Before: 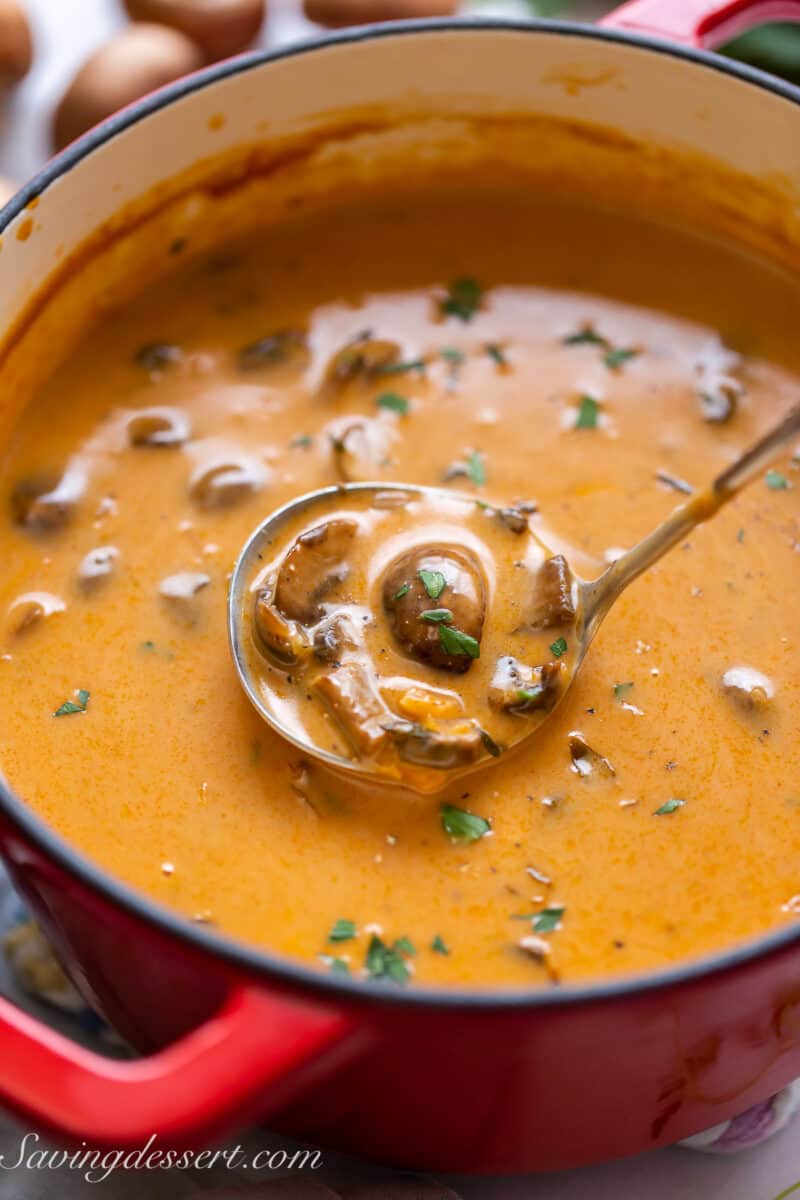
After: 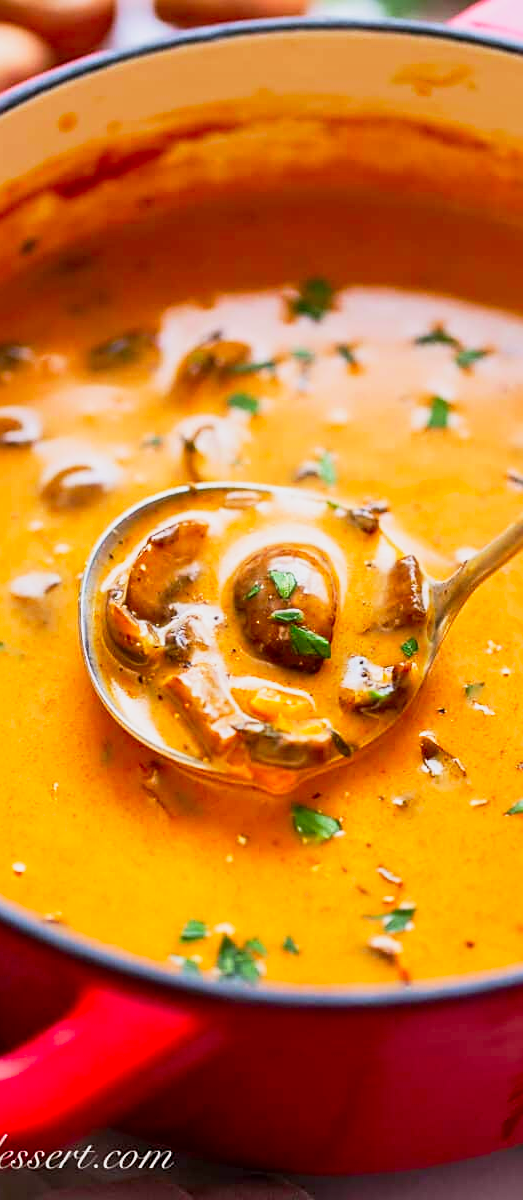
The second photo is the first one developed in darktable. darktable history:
sharpen: on, module defaults
exposure: exposure -0.028 EV, compensate highlight preservation false
color correction: highlights b* -0.06, saturation 1.28
base curve: curves: ch0 [(0, 0) (0.088, 0.125) (0.176, 0.251) (0.354, 0.501) (0.613, 0.749) (1, 0.877)], preserve colors none
crop and rotate: left 18.744%, right 15.877%
local contrast: mode bilateral grid, contrast 20, coarseness 49, detail 119%, midtone range 0.2
contrast brightness saturation: contrast 0.044, saturation 0.15
tone equalizer: -8 EV -0.002 EV, -7 EV 0.003 EV, -6 EV -0.032 EV, -5 EV 0.014 EV, -4 EV -0.012 EV, -3 EV 0.03 EV, -2 EV -0.05 EV, -1 EV -0.316 EV, +0 EV -0.565 EV, edges refinement/feathering 500, mask exposure compensation -1.57 EV, preserve details no
